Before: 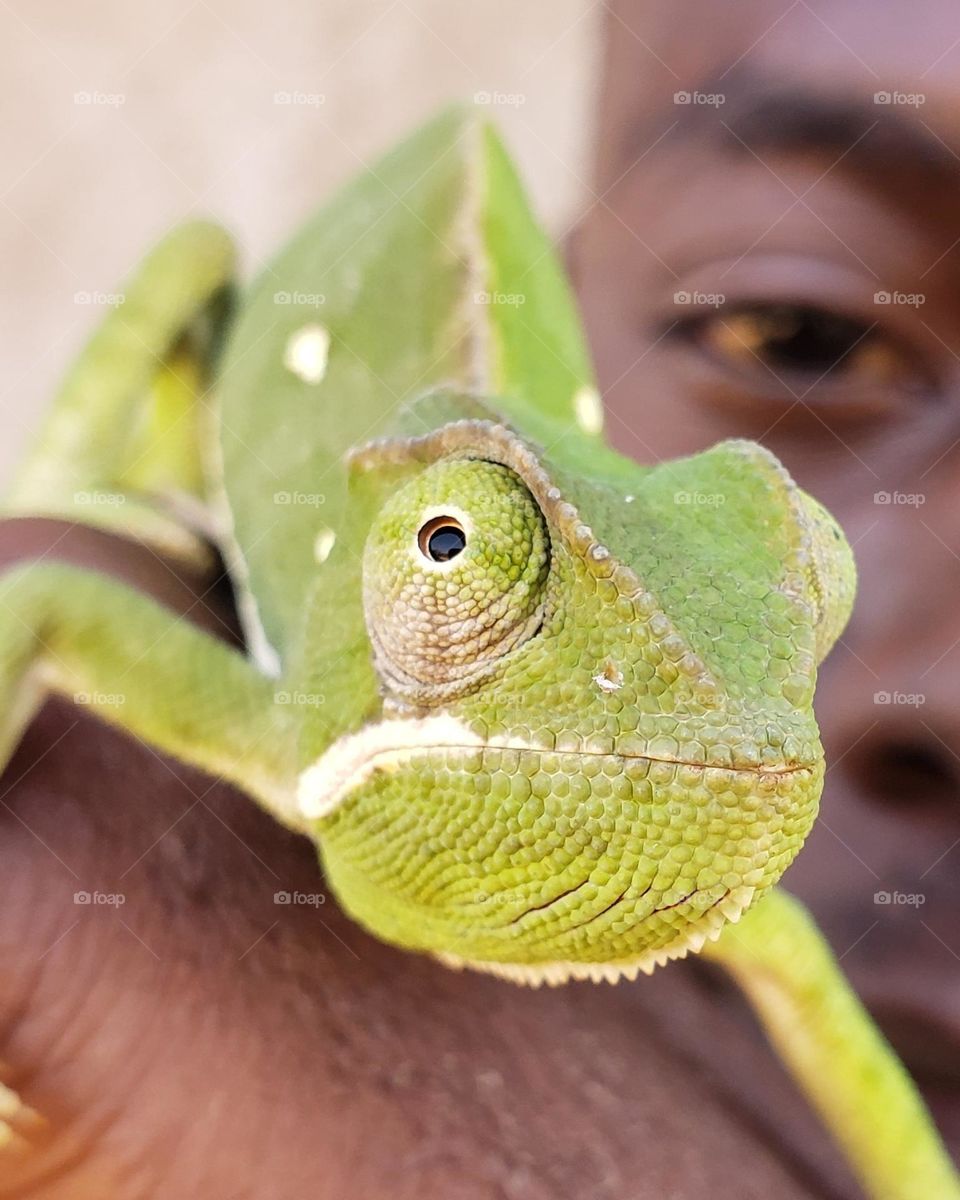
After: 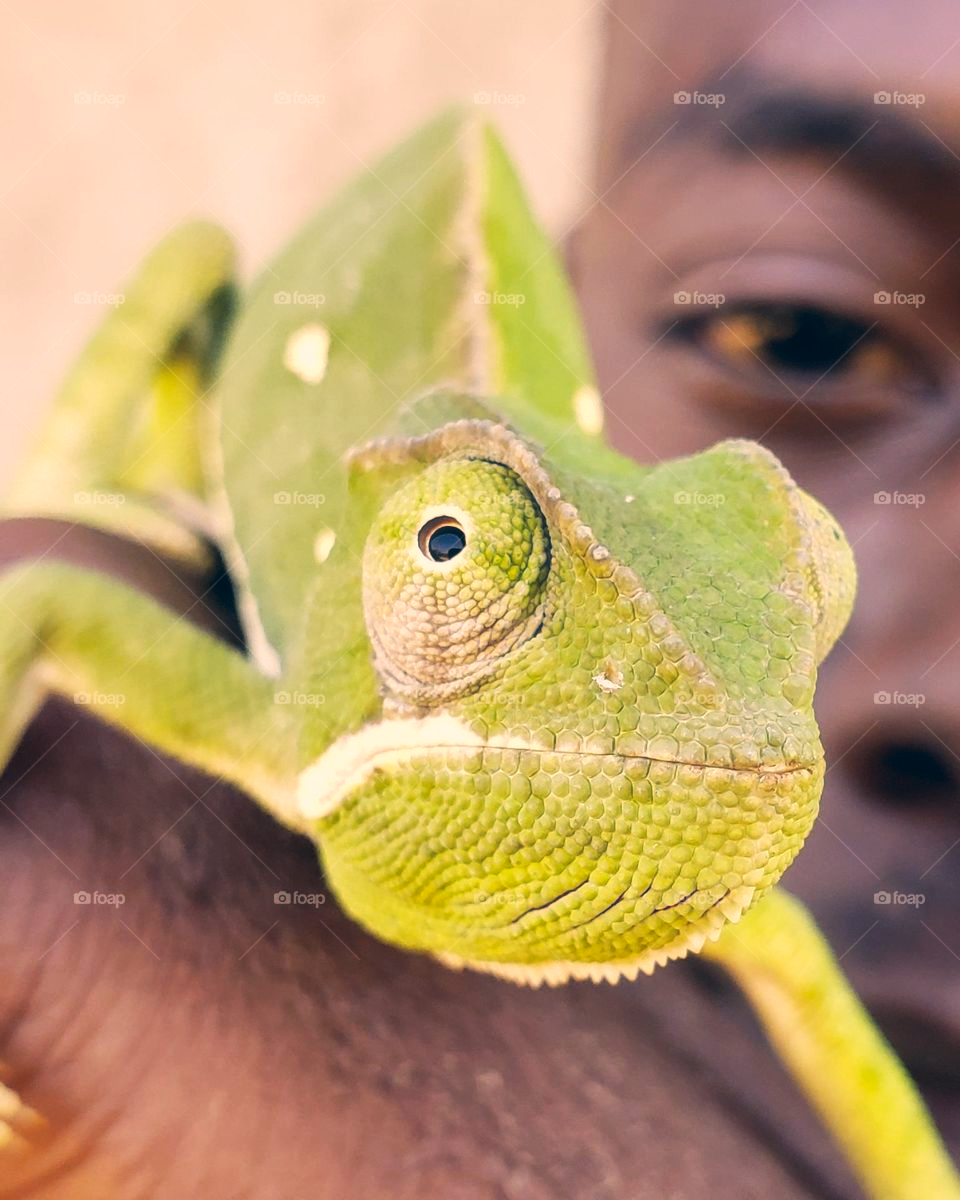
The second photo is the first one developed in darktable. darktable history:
haze removal: strength -0.11, compatibility mode true, adaptive false
tone curve: curves: ch0 [(0, 0.015) (0.037, 0.032) (0.131, 0.113) (0.275, 0.26) (0.497, 0.505) (0.617, 0.643) (0.704, 0.735) (0.813, 0.842) (0.911, 0.931) (0.997, 1)]; ch1 [(0, 0) (0.301, 0.3) (0.444, 0.438) (0.493, 0.494) (0.501, 0.5) (0.534, 0.543) (0.582, 0.605) (0.658, 0.687) (0.746, 0.79) (1, 1)]; ch2 [(0, 0) (0.246, 0.234) (0.36, 0.356) (0.415, 0.426) (0.476, 0.492) (0.502, 0.499) (0.525, 0.517) (0.533, 0.534) (0.586, 0.598) (0.634, 0.643) (0.706, 0.717) (0.853, 0.83) (1, 0.951)], preserve colors none
color correction: highlights a* 10.32, highlights b* 14.44, shadows a* -10.05, shadows b* -14.82
